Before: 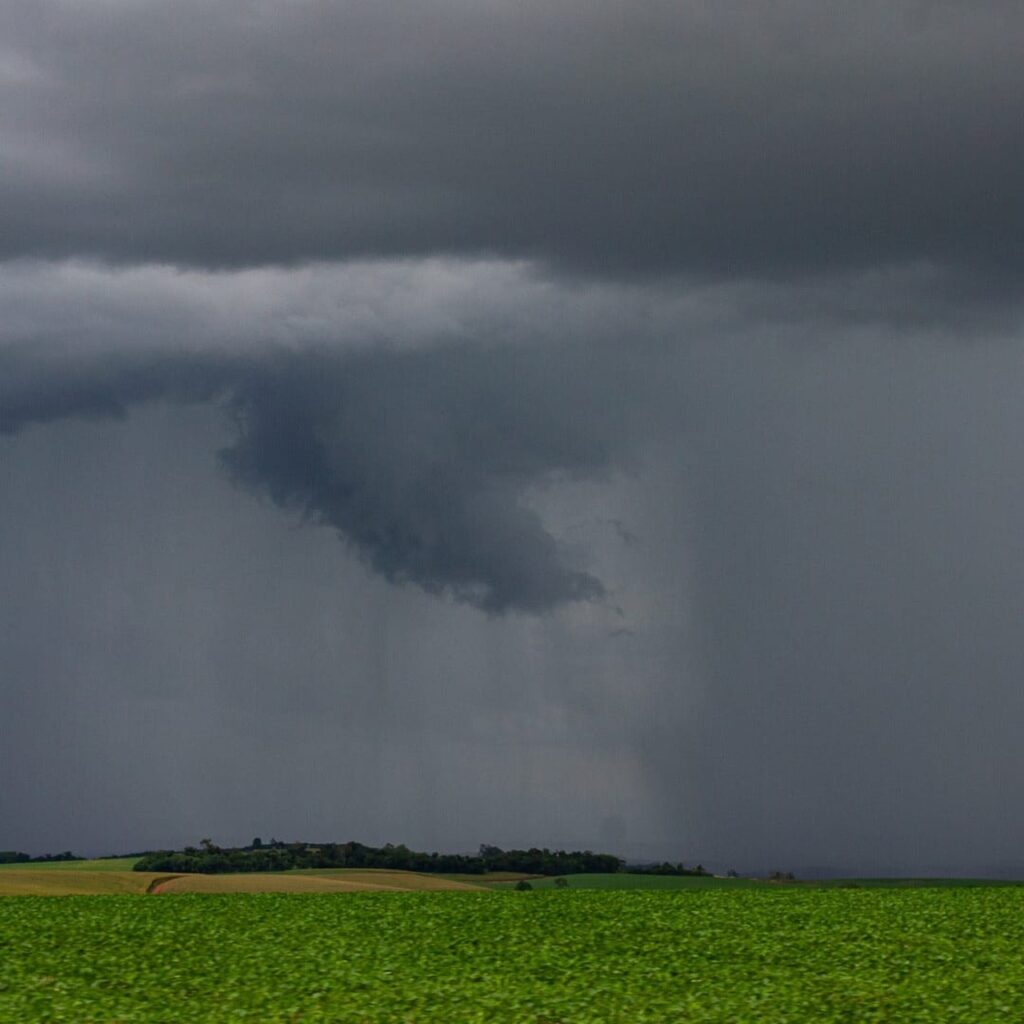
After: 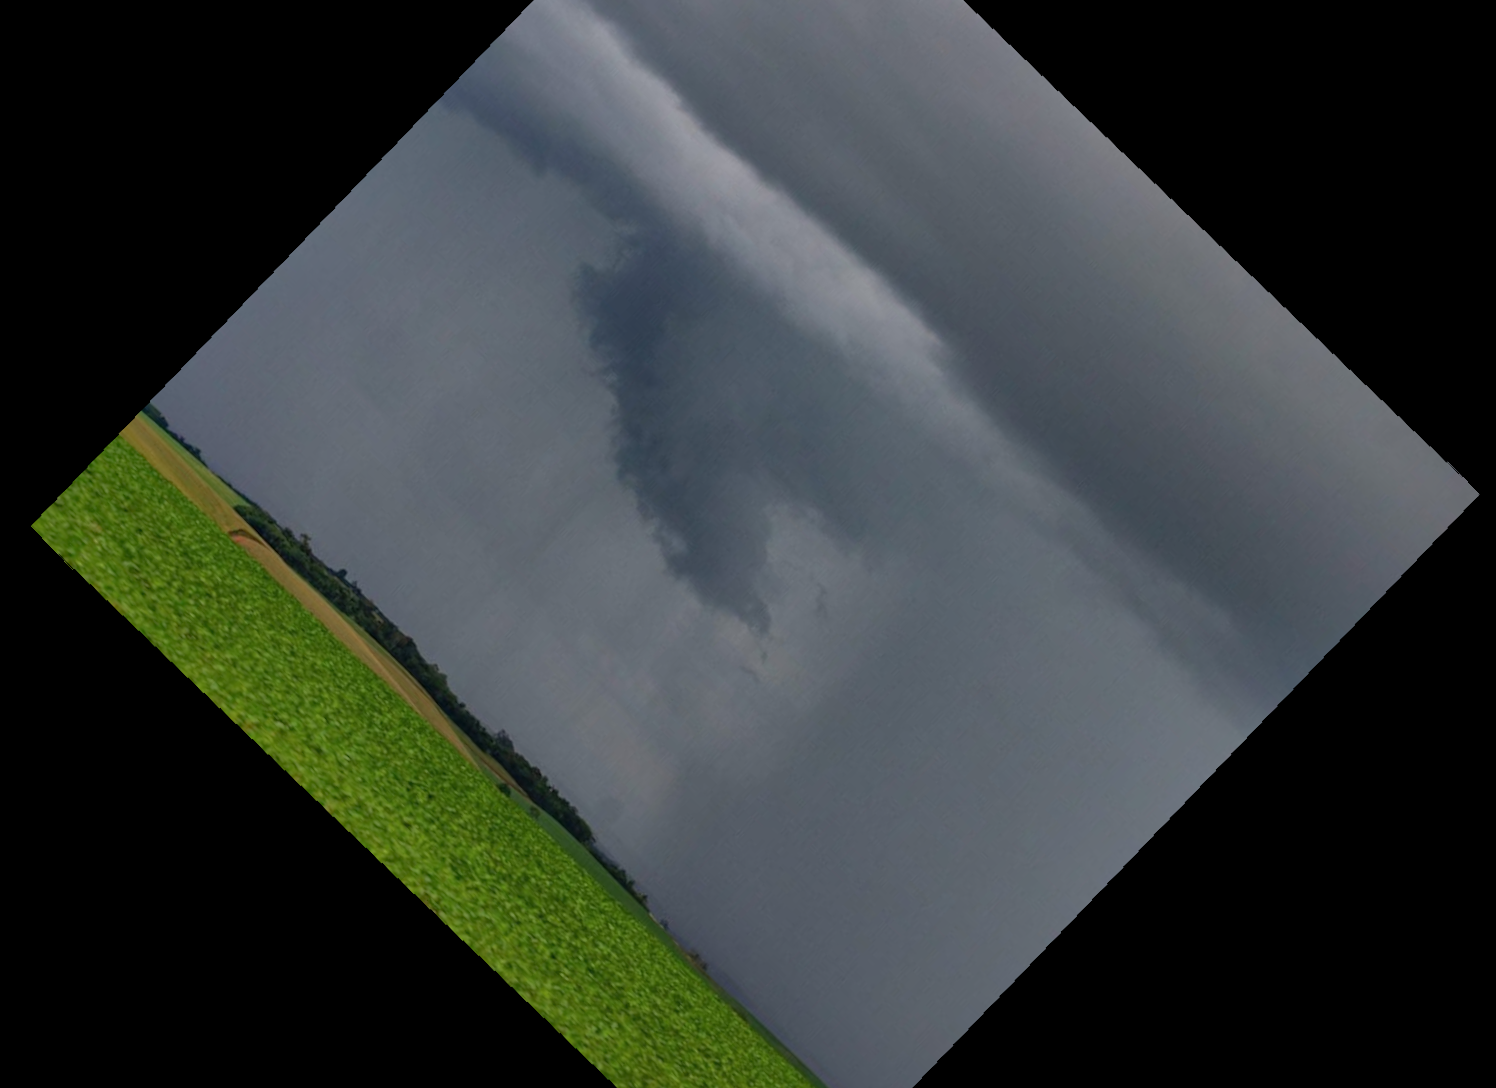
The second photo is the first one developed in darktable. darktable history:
crop and rotate: angle -46.26°, top 16.234%, right 0.912%, bottom 11.704%
rotate and perspective: rotation -2.56°, automatic cropping off
shadows and highlights: on, module defaults
